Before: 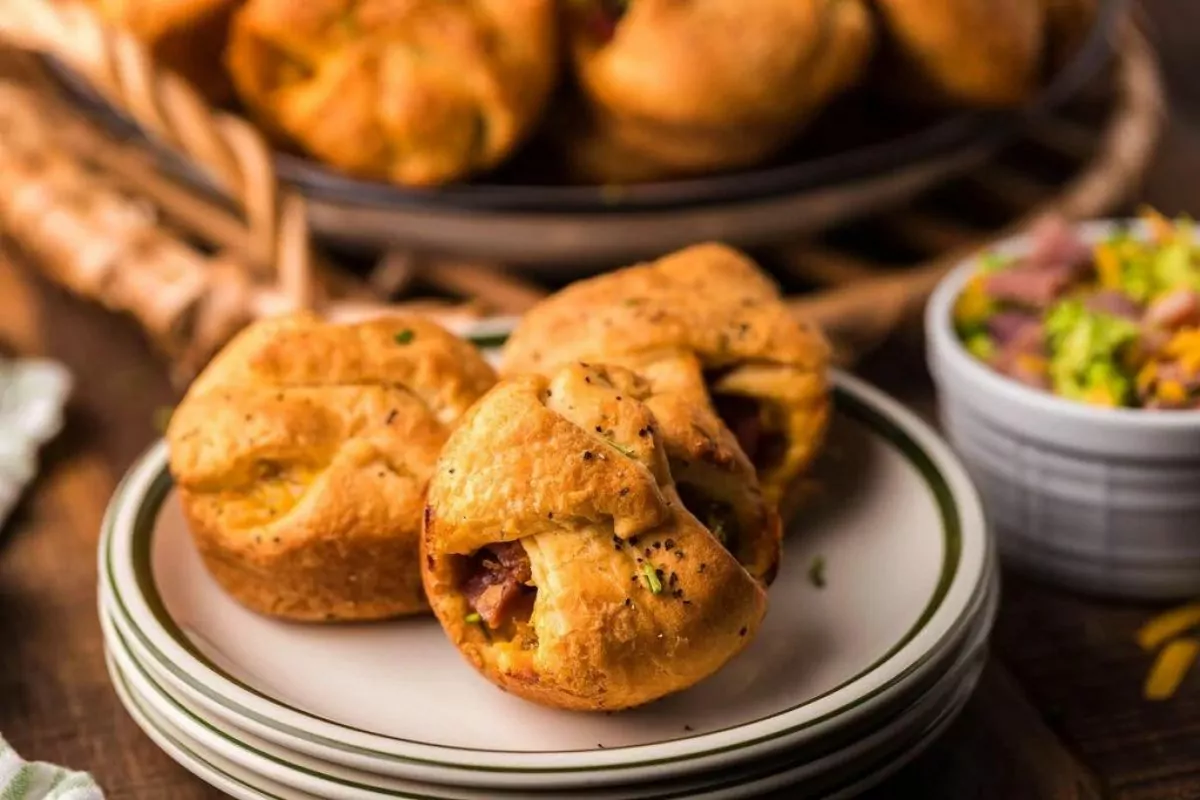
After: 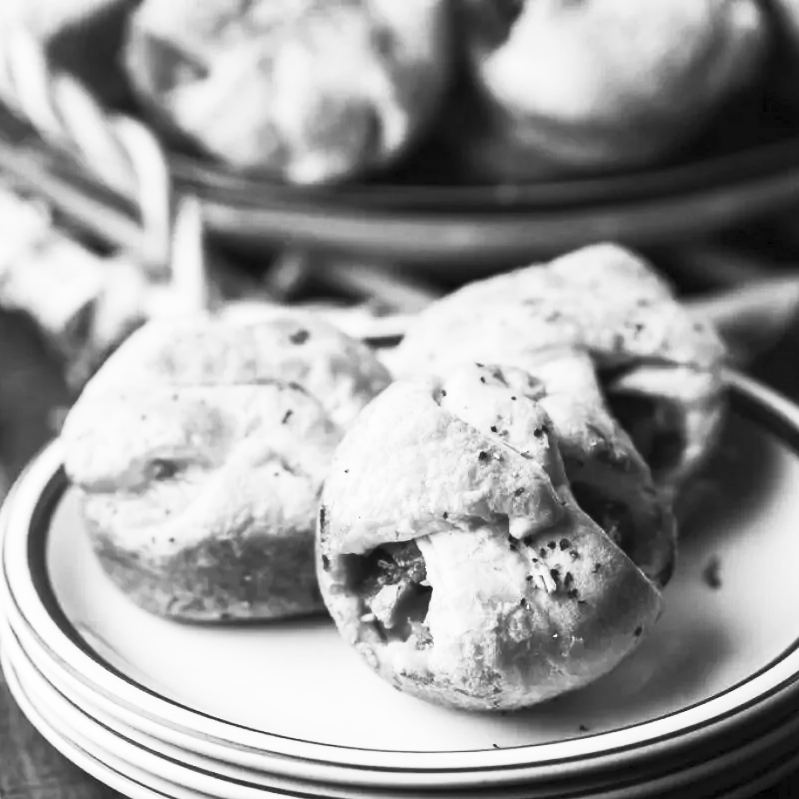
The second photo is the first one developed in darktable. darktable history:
tone equalizer: -8 EV 0.06 EV, smoothing diameter 25%, edges refinement/feathering 10, preserve details guided filter
white balance: red 0.924, blue 1.095
crop and rotate: left 8.786%, right 24.548%
contrast brightness saturation: contrast 0.57, brightness 0.57, saturation -0.34
color contrast: green-magenta contrast 0, blue-yellow contrast 0
